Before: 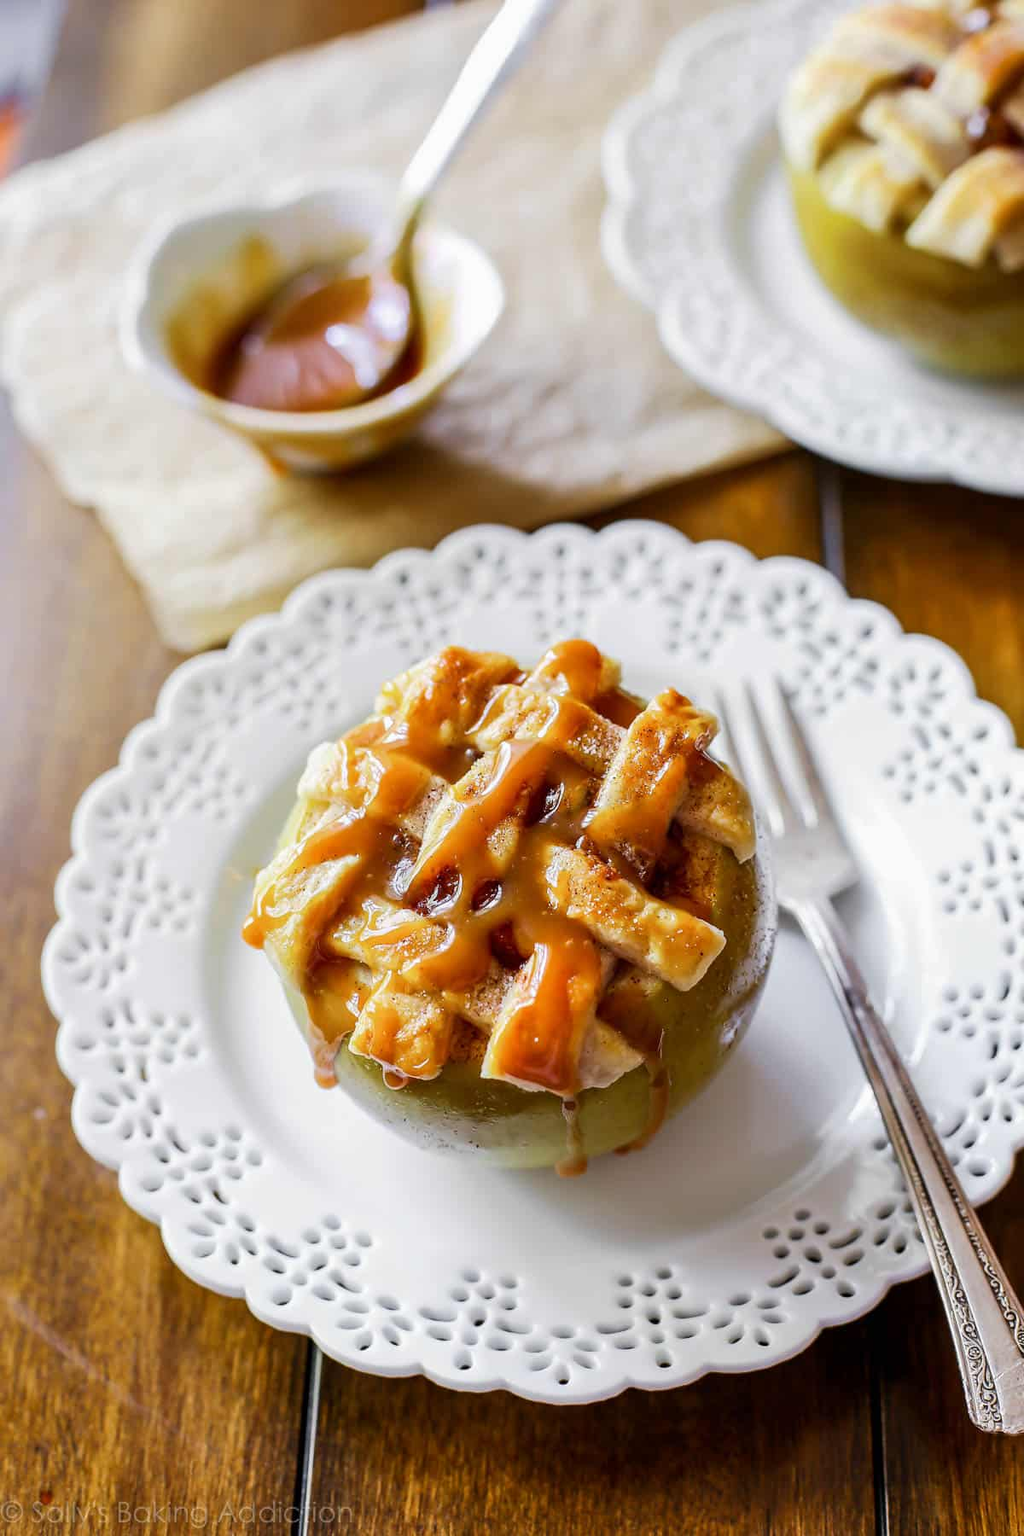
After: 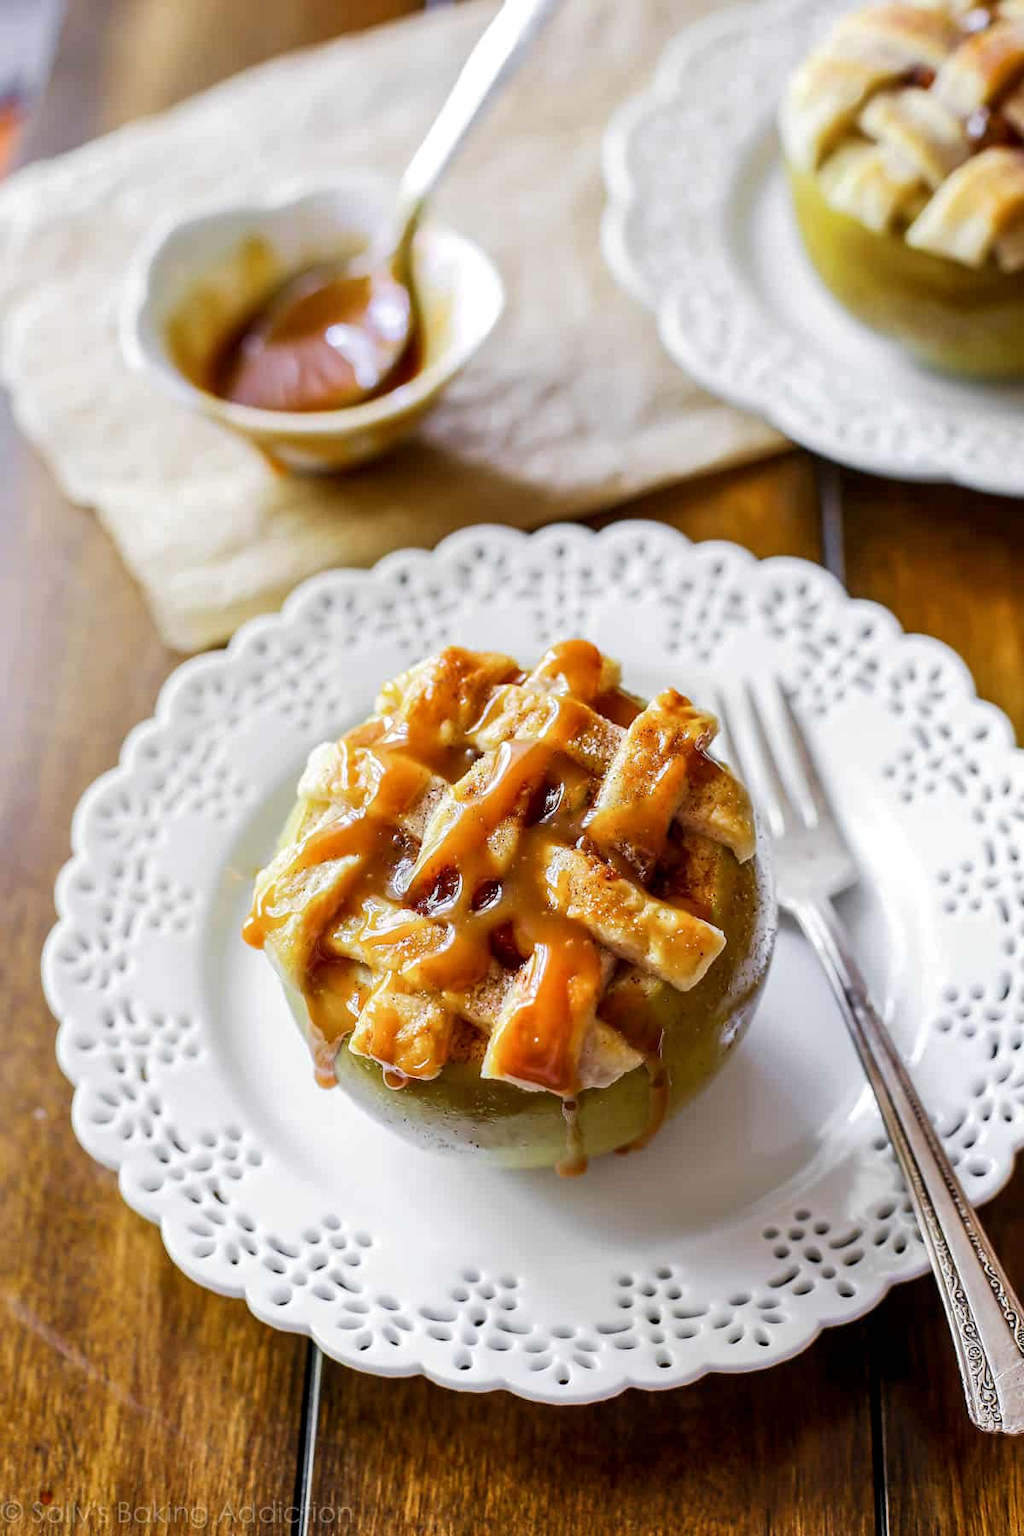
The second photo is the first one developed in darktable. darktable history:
local contrast: highlights 105%, shadows 99%, detail 119%, midtone range 0.2
